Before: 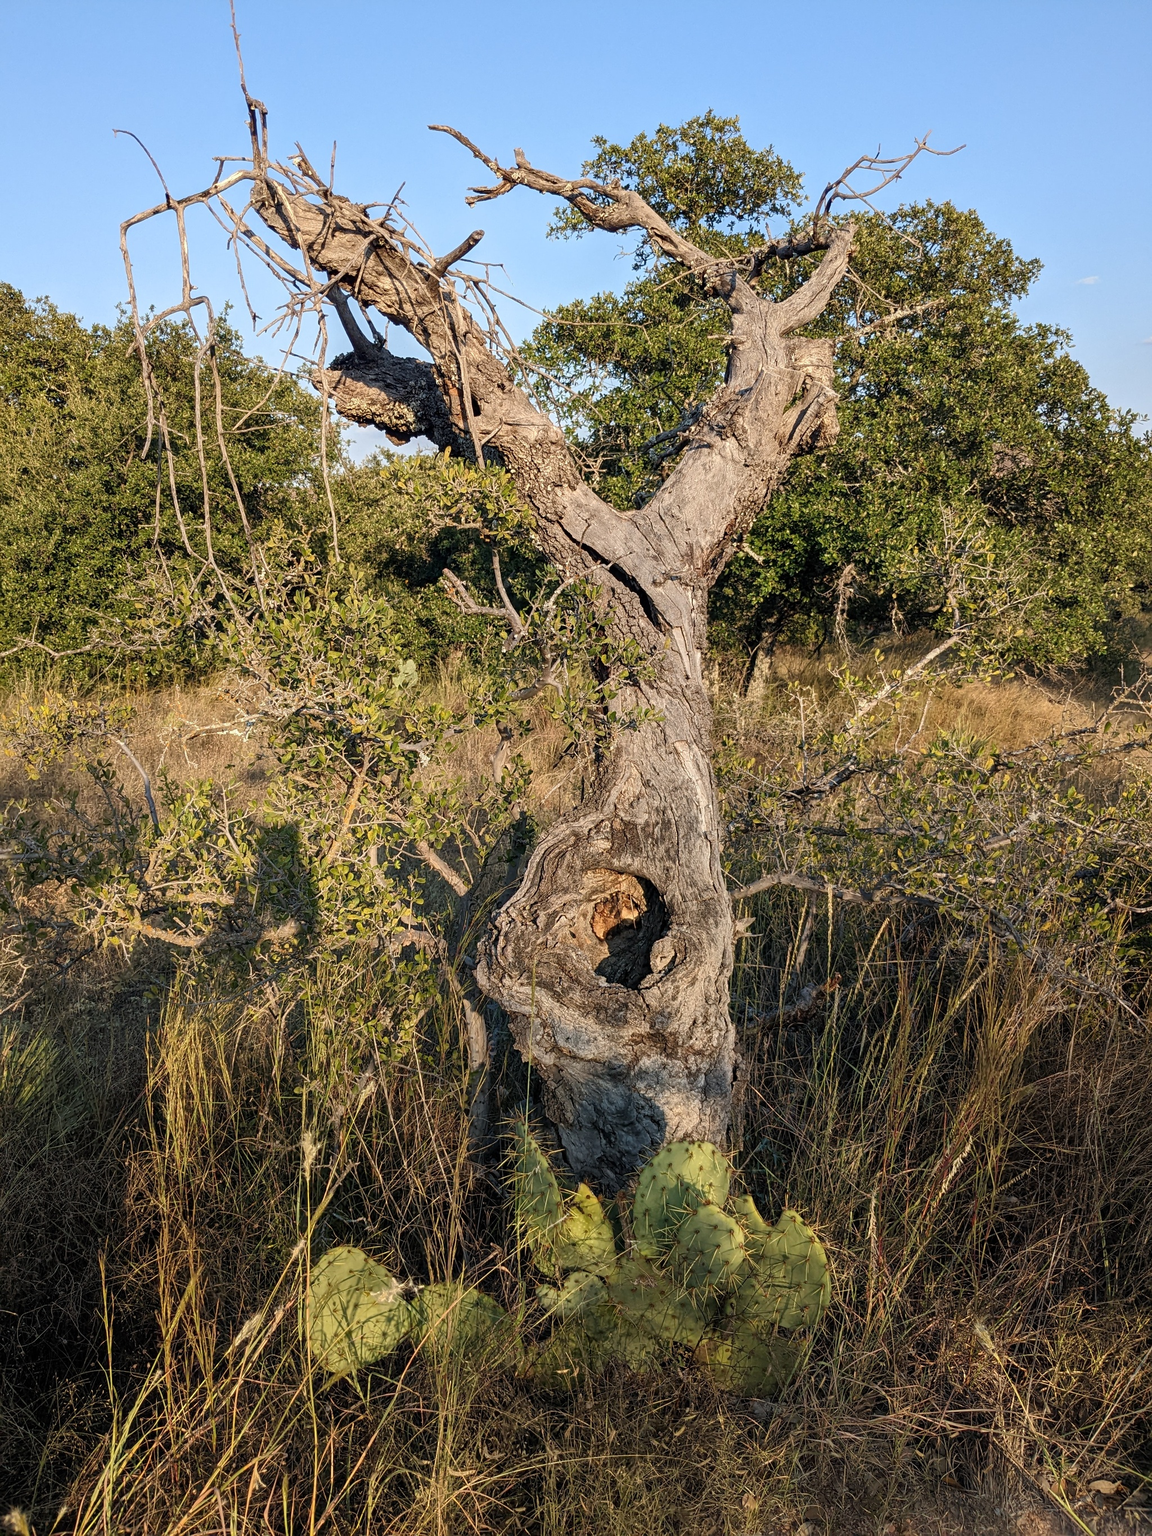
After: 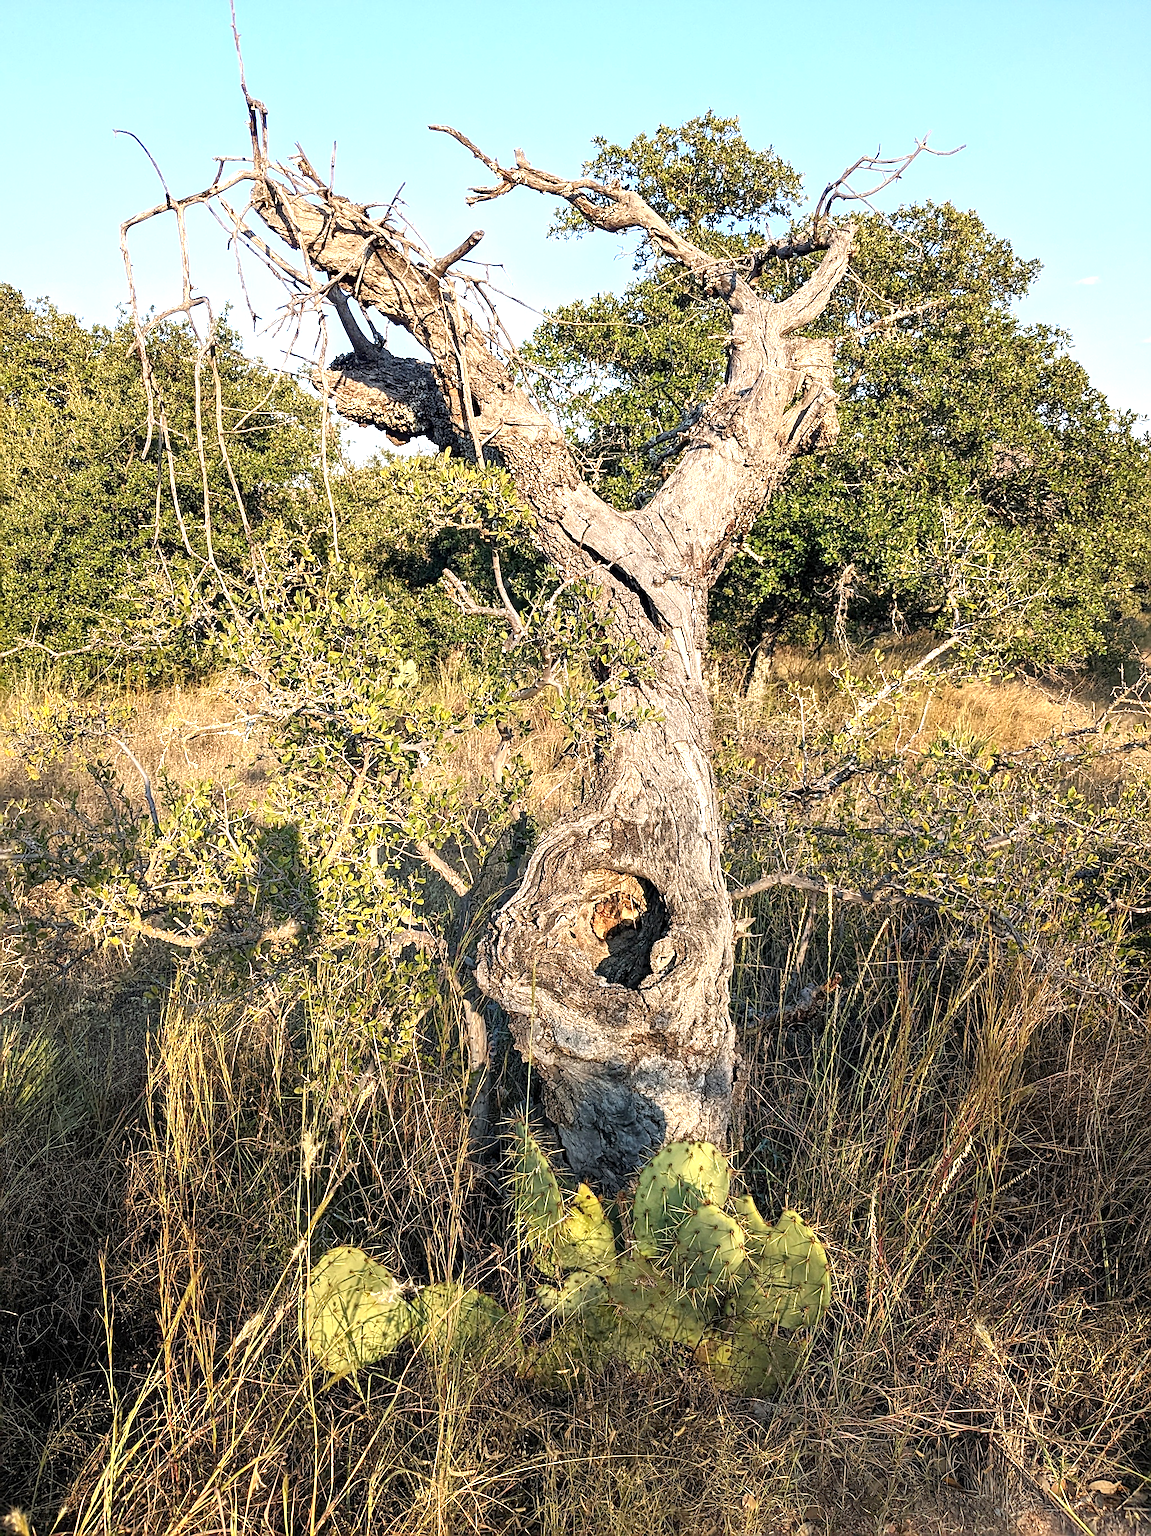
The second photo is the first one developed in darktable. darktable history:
exposure: black level correction 0, exposure 0.939 EV, compensate exposure bias true, compensate highlight preservation false
sharpen: on, module defaults
